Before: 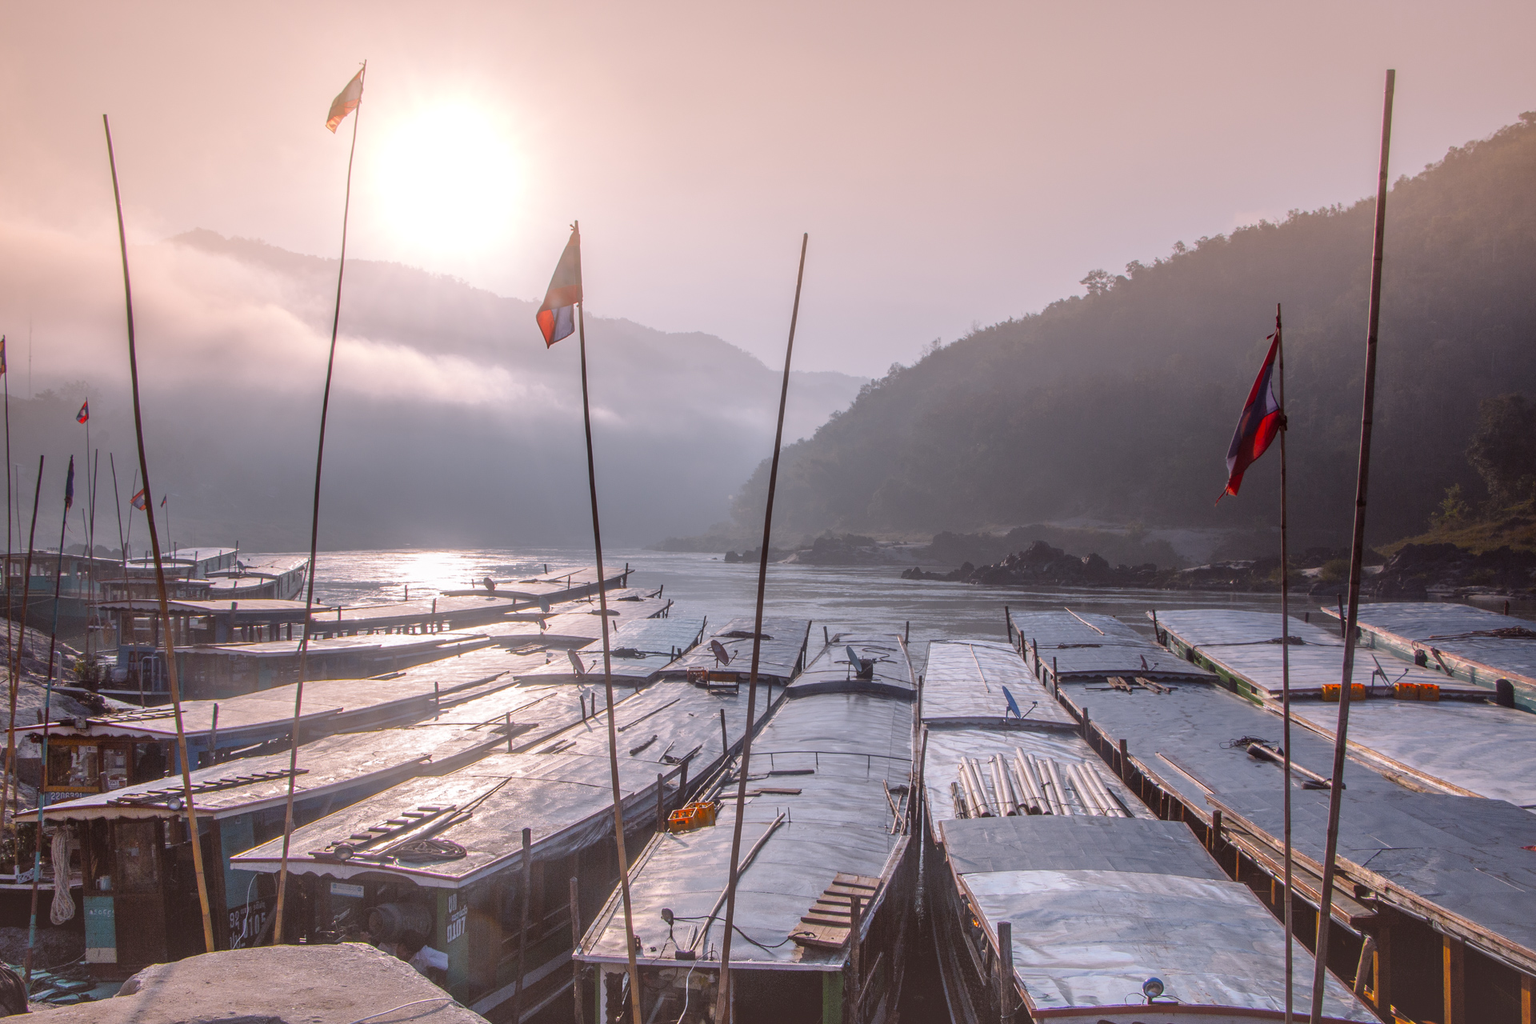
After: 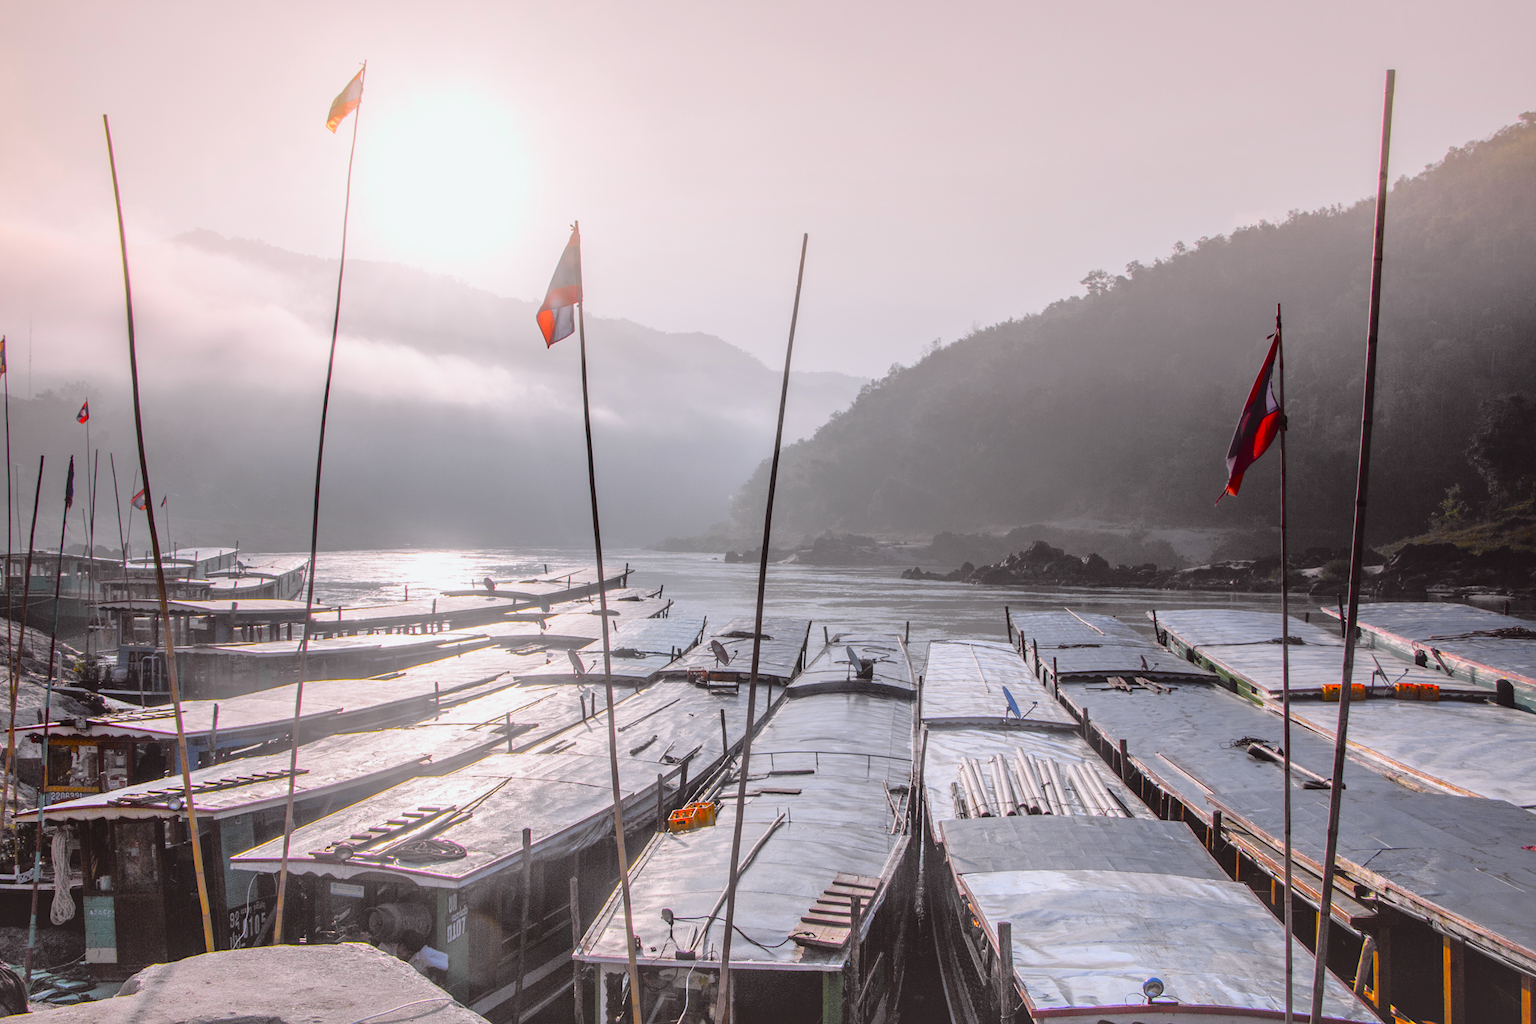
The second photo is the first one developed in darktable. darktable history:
white balance: red 0.967, blue 1.049
tone curve: curves: ch0 [(0, 0.029) (0.168, 0.142) (0.359, 0.44) (0.469, 0.544) (0.634, 0.722) (0.858, 0.903) (1, 0.968)]; ch1 [(0, 0) (0.437, 0.453) (0.472, 0.47) (0.502, 0.502) (0.54, 0.534) (0.57, 0.592) (0.618, 0.66) (0.699, 0.749) (0.859, 0.899) (1, 1)]; ch2 [(0, 0) (0.33, 0.301) (0.421, 0.443) (0.476, 0.498) (0.505, 0.503) (0.547, 0.557) (0.586, 0.634) (0.608, 0.676) (1, 1)], color space Lab, independent channels, preserve colors none
